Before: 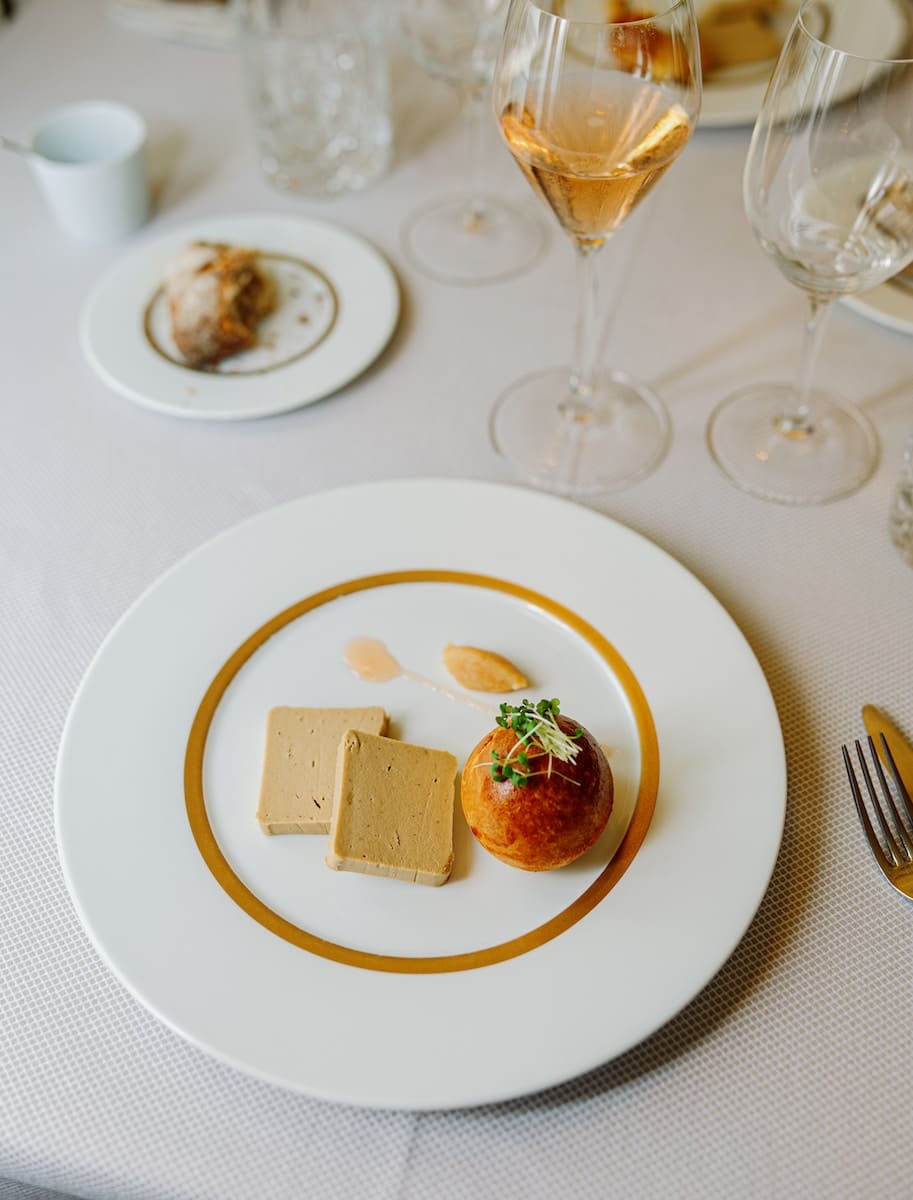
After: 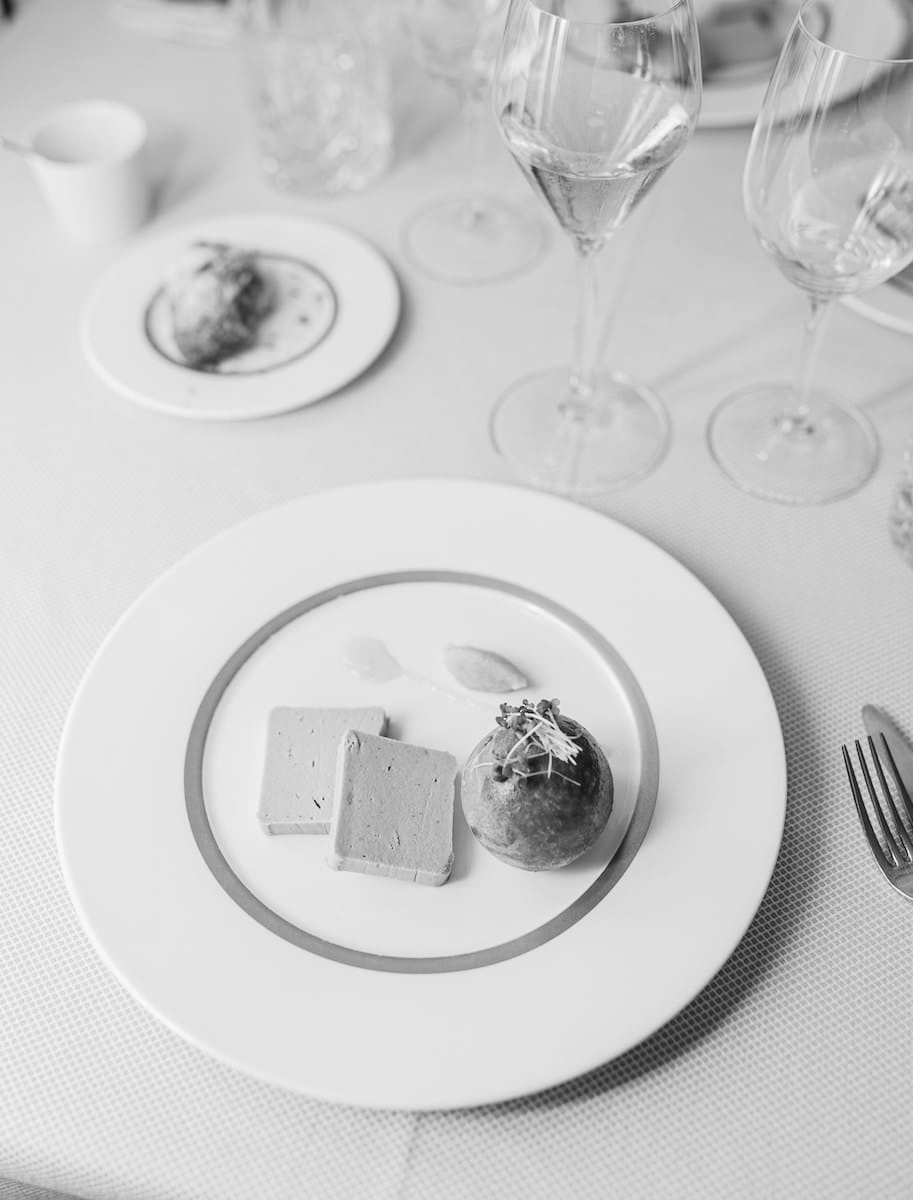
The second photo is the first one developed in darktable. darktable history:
color zones: curves: ch1 [(0, -0.014) (0.143, -0.013) (0.286, -0.013) (0.429, -0.016) (0.571, -0.019) (0.714, -0.015) (0.857, 0.002) (1, -0.014)]
contrast brightness saturation: contrast 0.14, brightness 0.21
